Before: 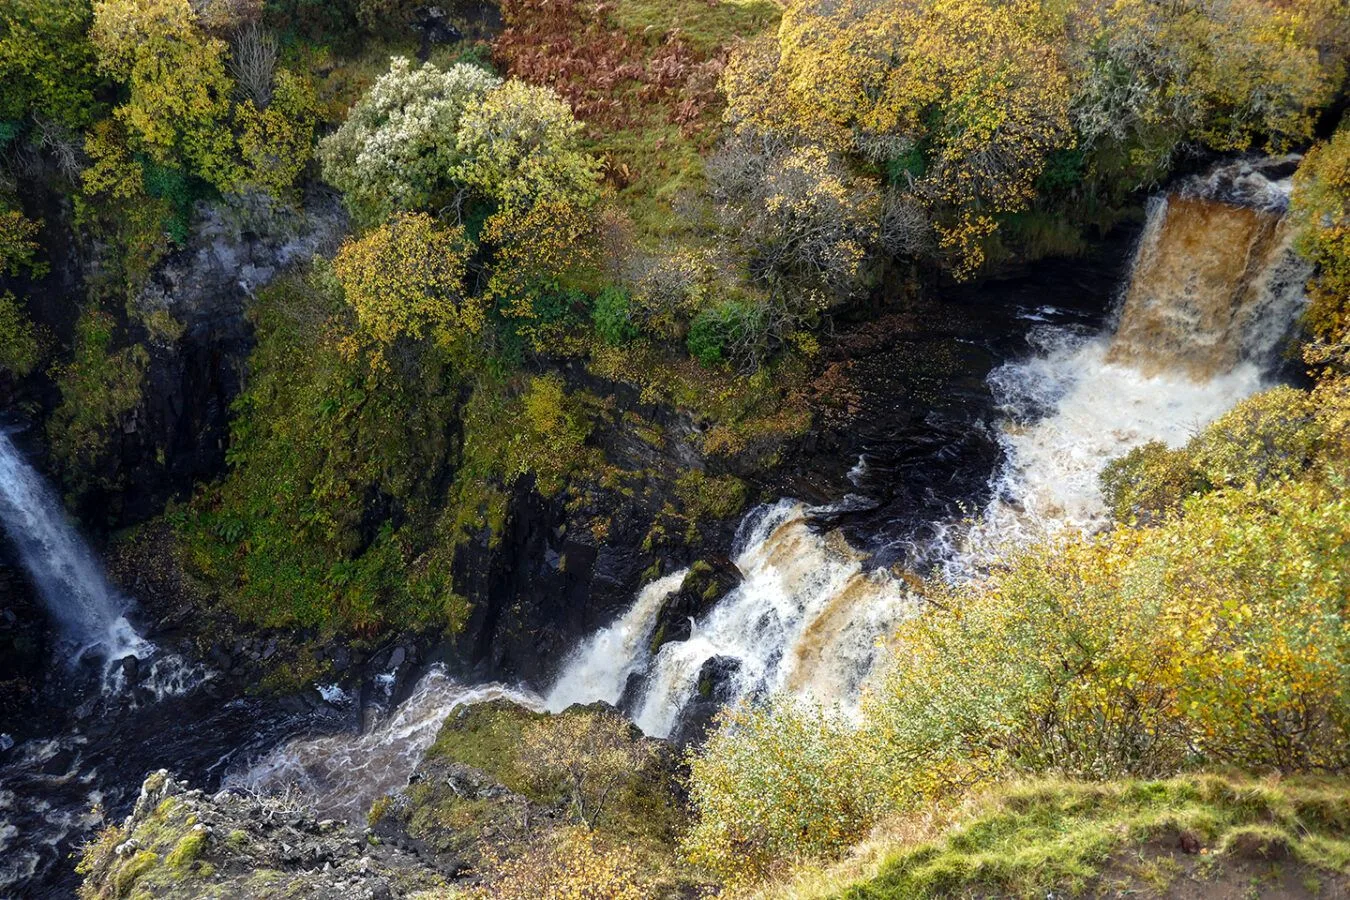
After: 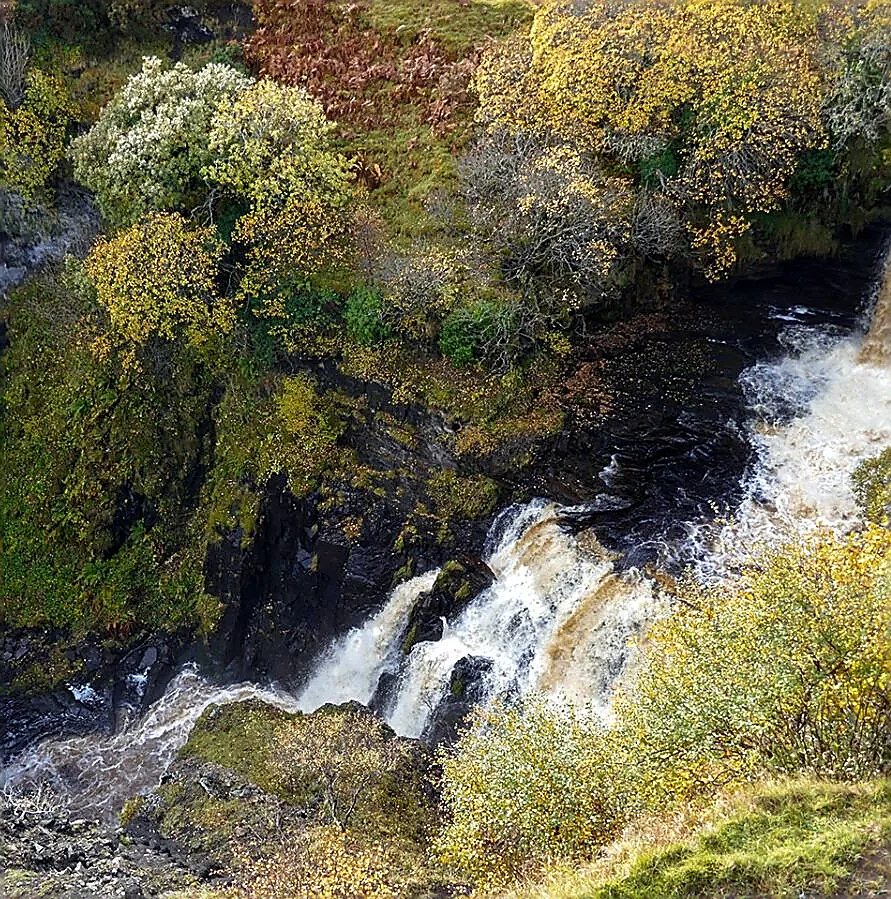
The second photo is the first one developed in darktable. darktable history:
crop and rotate: left 18.442%, right 15.508%
local contrast: mode bilateral grid, contrast 10, coarseness 25, detail 110%, midtone range 0.2
sharpen: radius 1.4, amount 1.25, threshold 0.7
